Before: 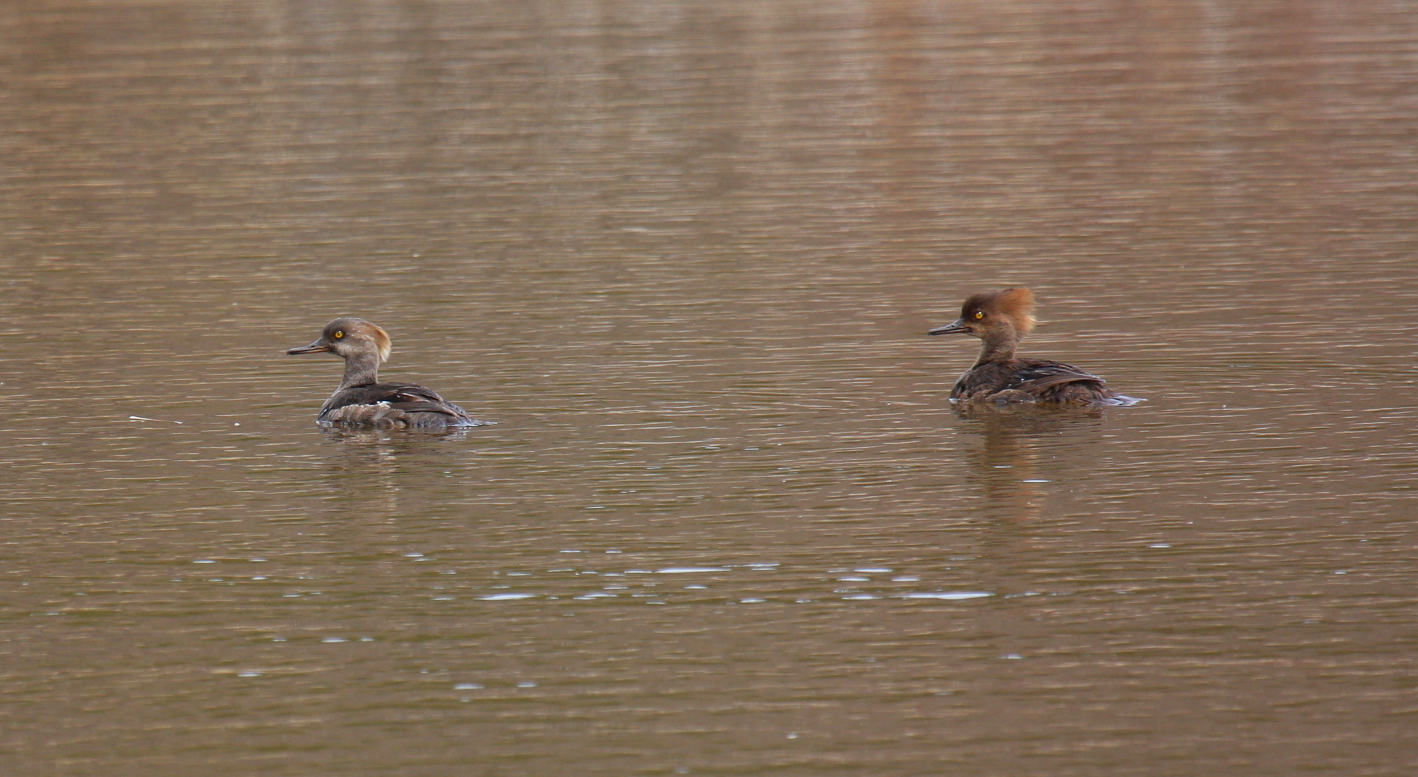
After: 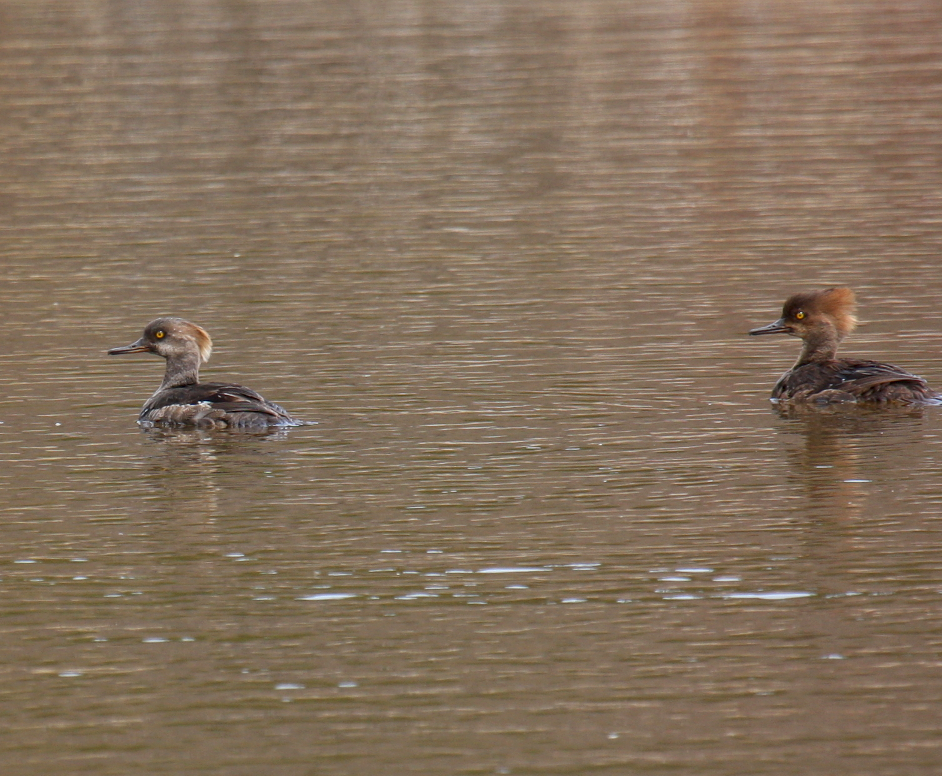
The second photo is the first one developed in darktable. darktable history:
crop and rotate: left 12.634%, right 20.904%
tone equalizer: on, module defaults
local contrast: on, module defaults
shadows and highlights: on, module defaults
